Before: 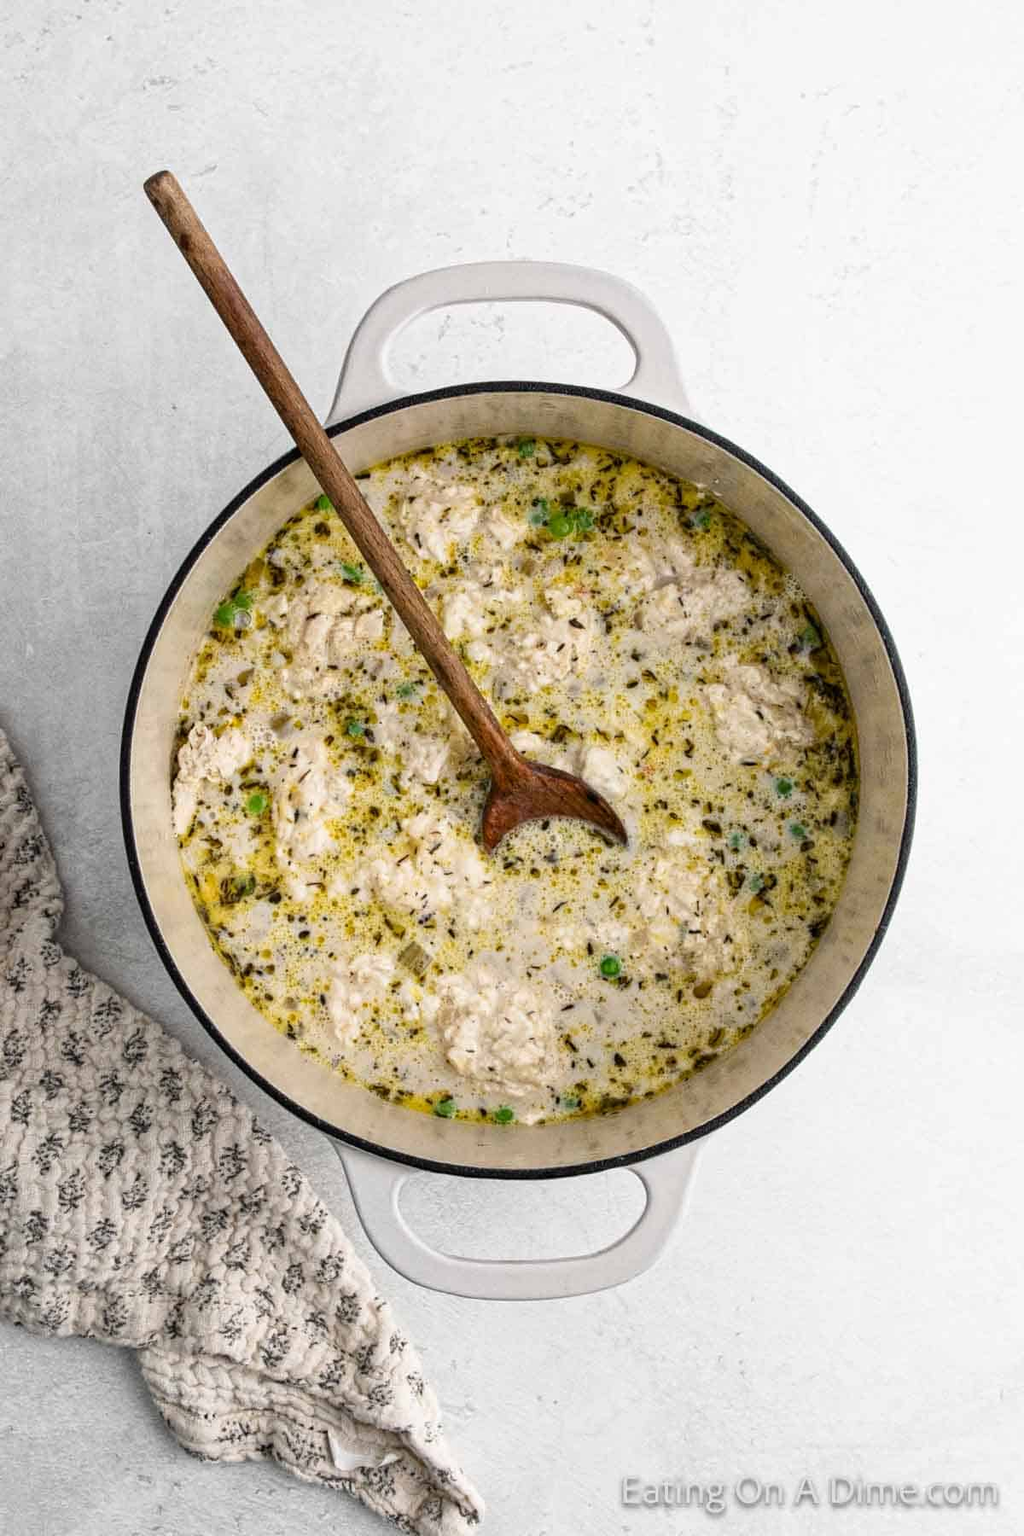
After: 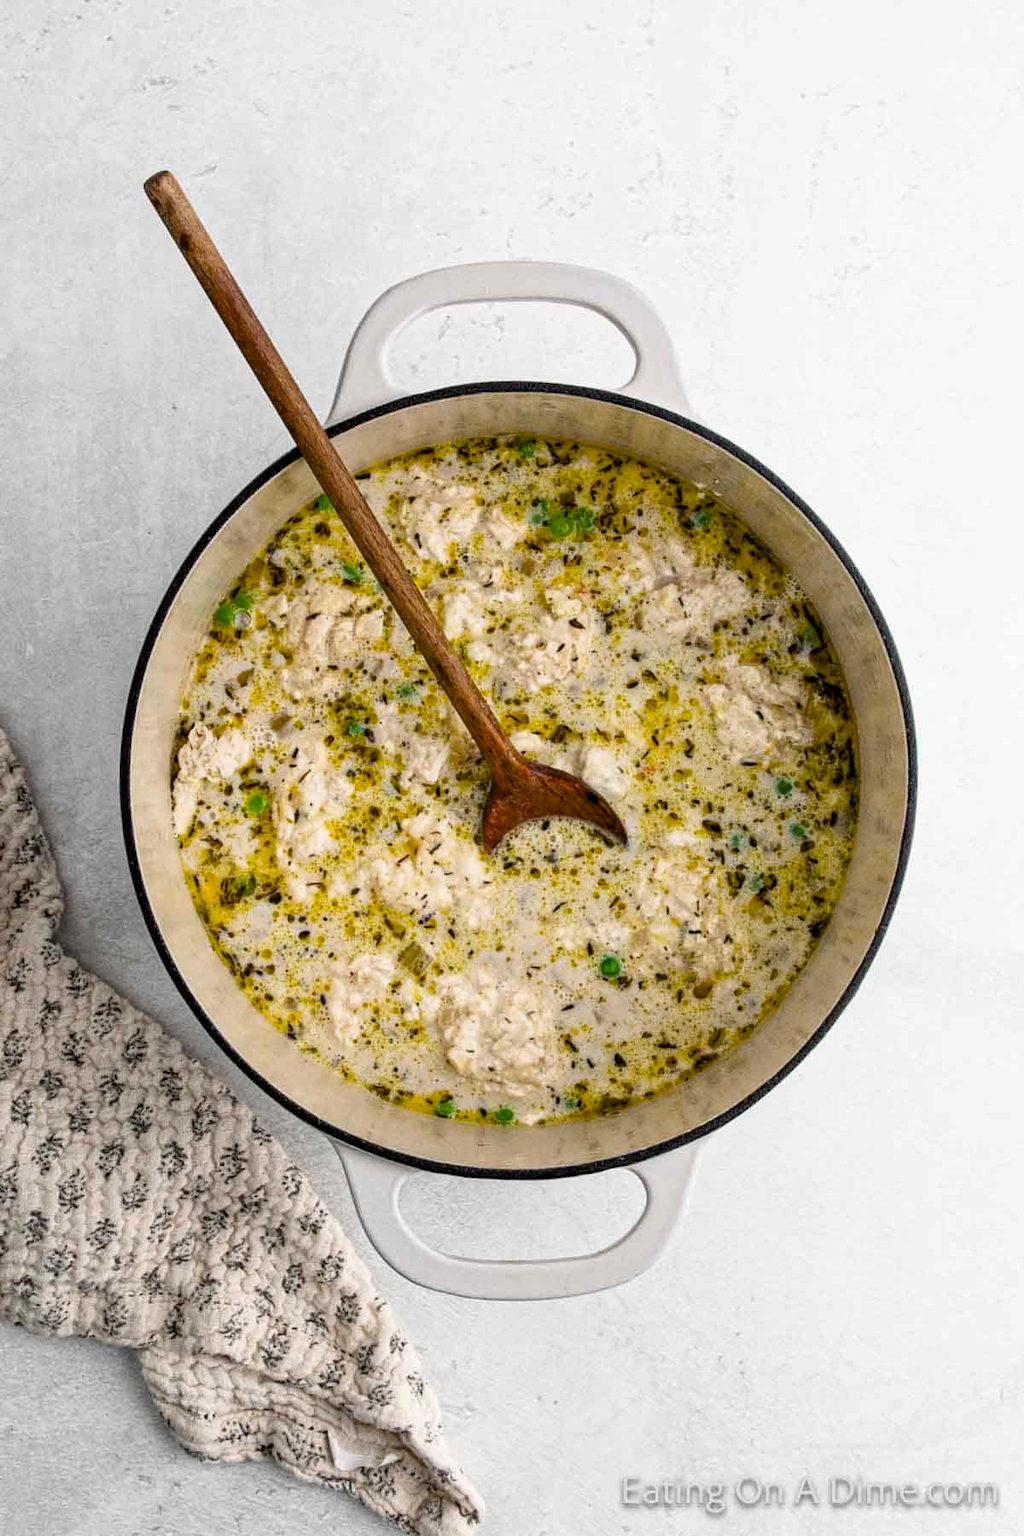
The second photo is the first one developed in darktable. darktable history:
color balance rgb: global offset › luminance -0.513%, perceptual saturation grading › global saturation 10.149%, global vibrance 16.545%, saturation formula JzAzBz (2021)
